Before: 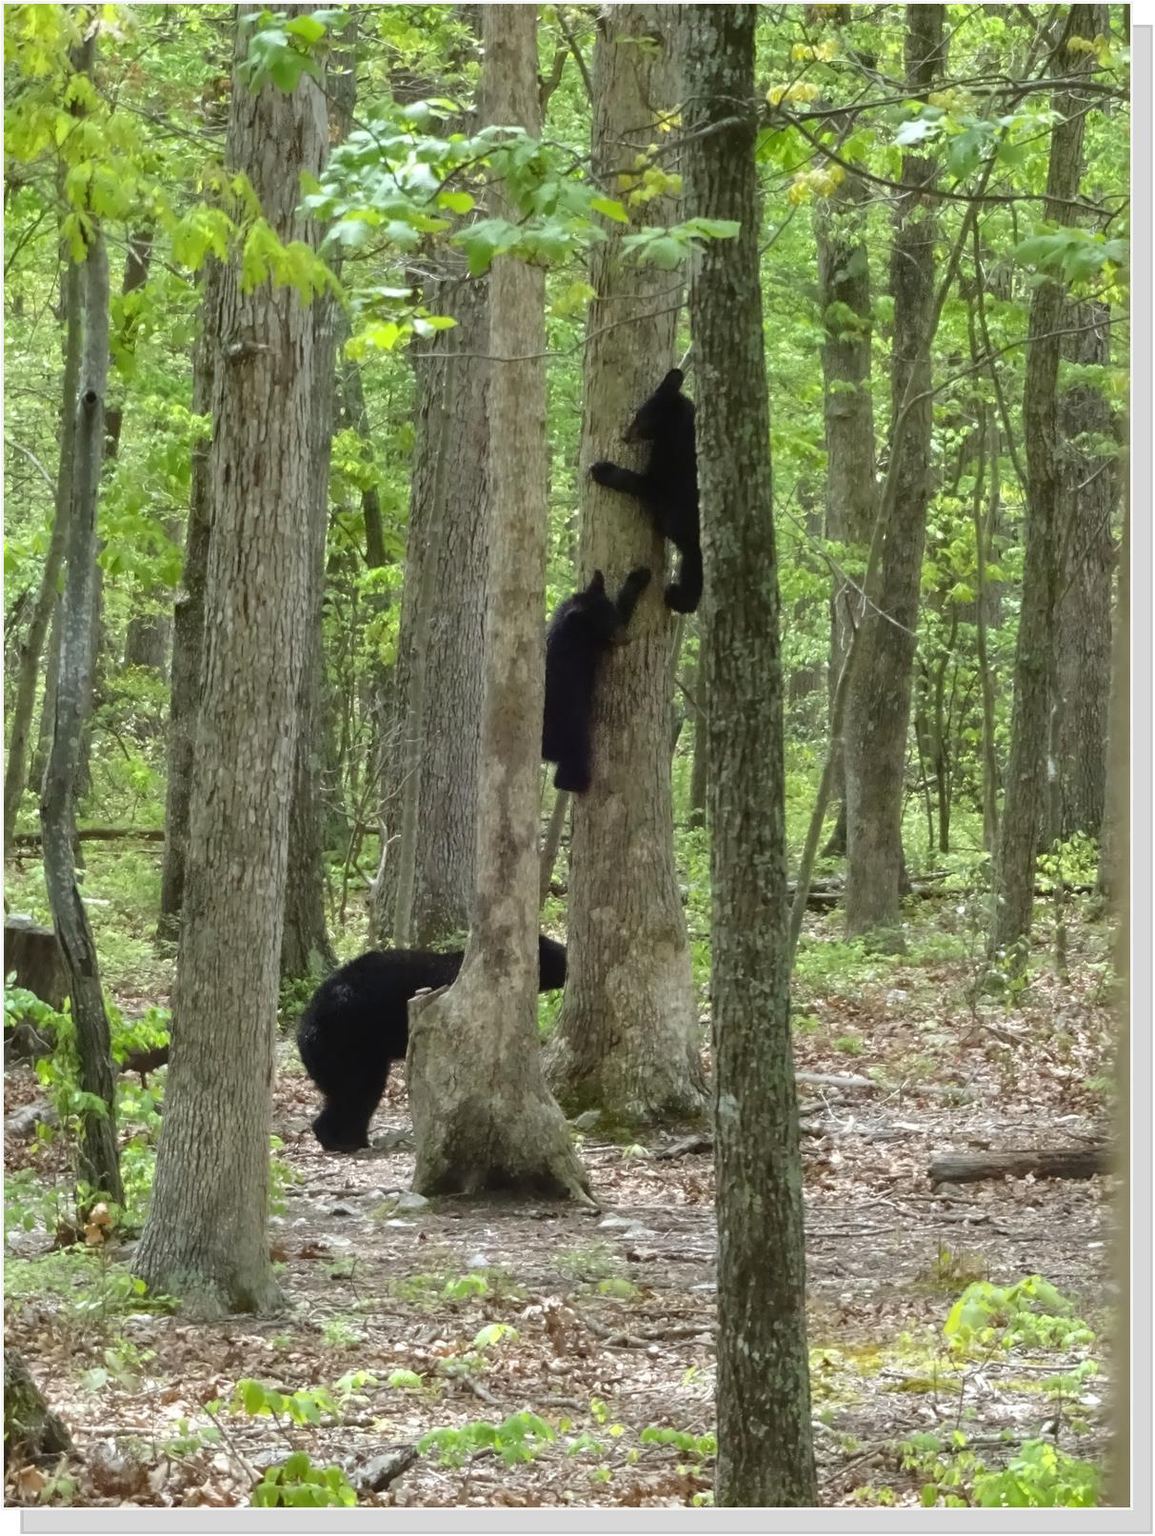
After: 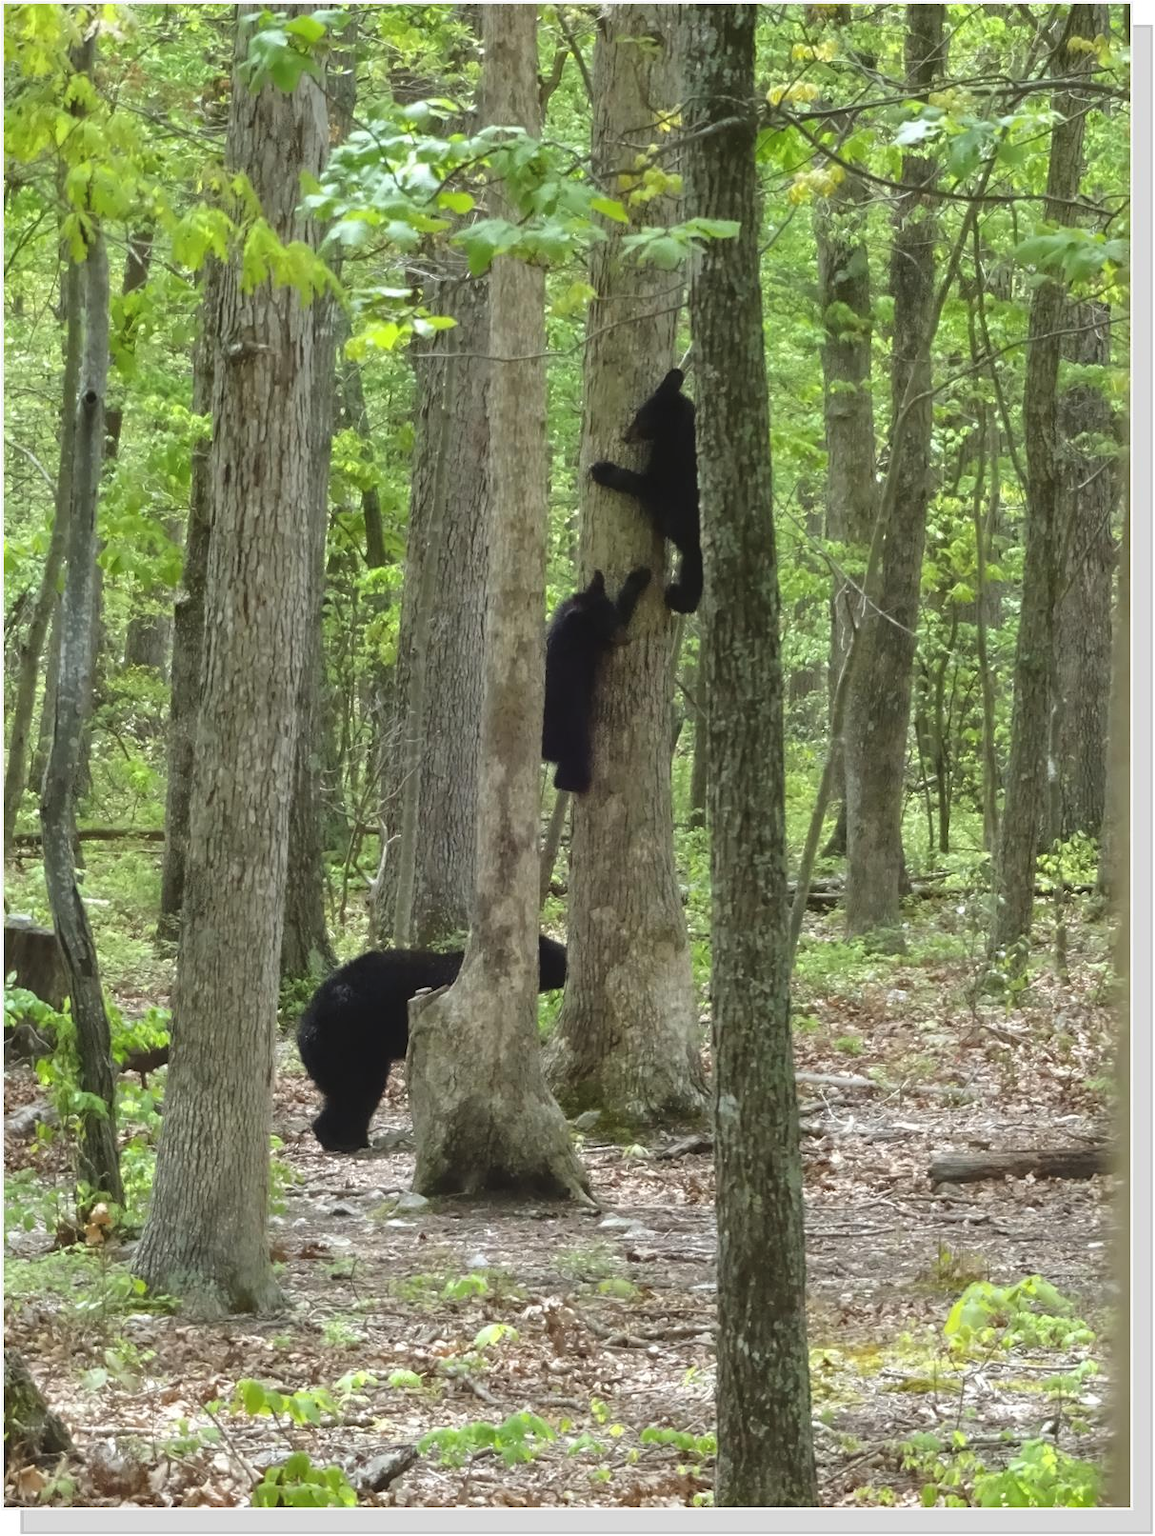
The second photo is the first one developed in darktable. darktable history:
color balance rgb: global offset › luminance 0.499%, global offset › hue 169.6°, perceptual saturation grading › global saturation 0.123%
